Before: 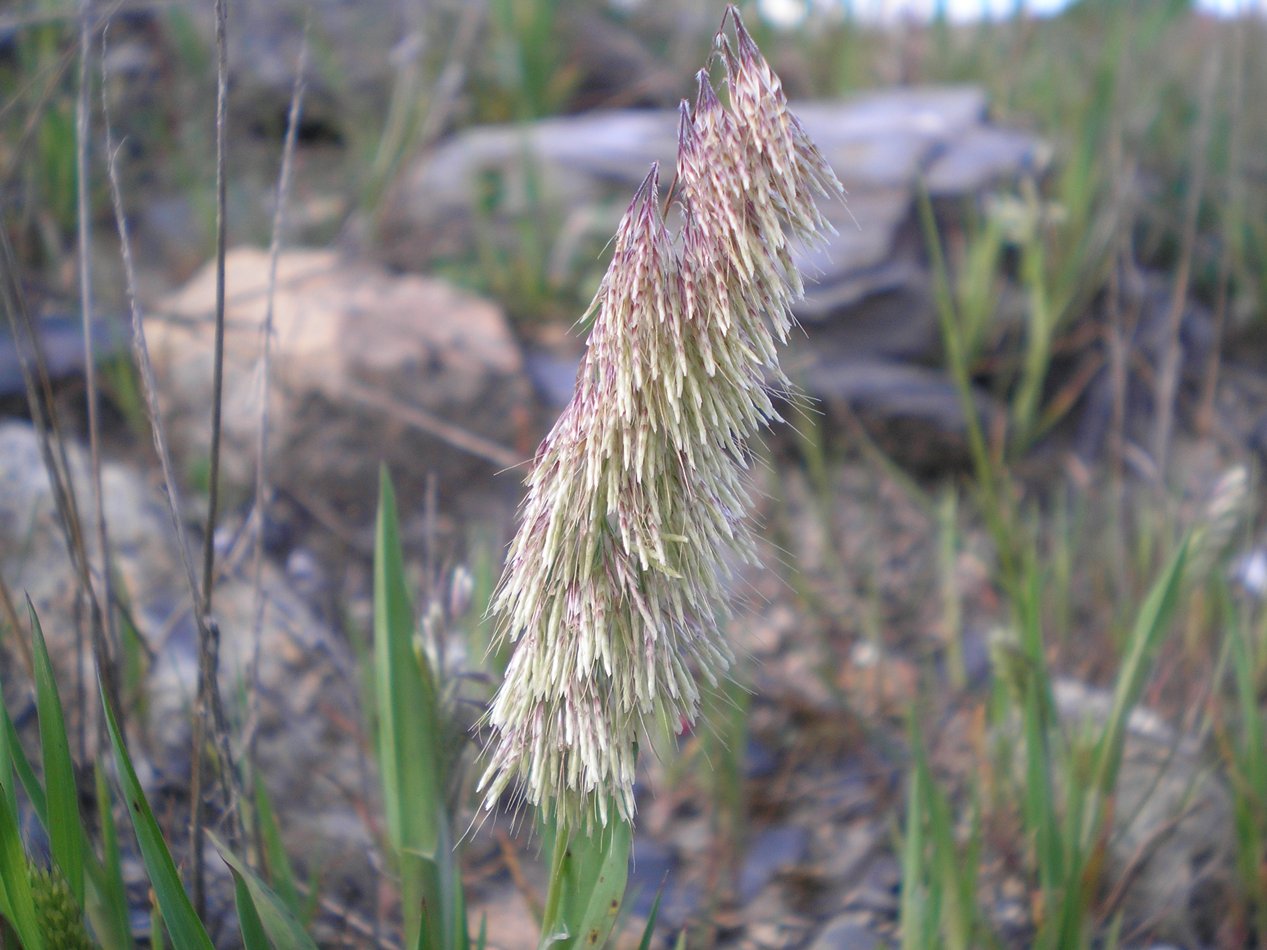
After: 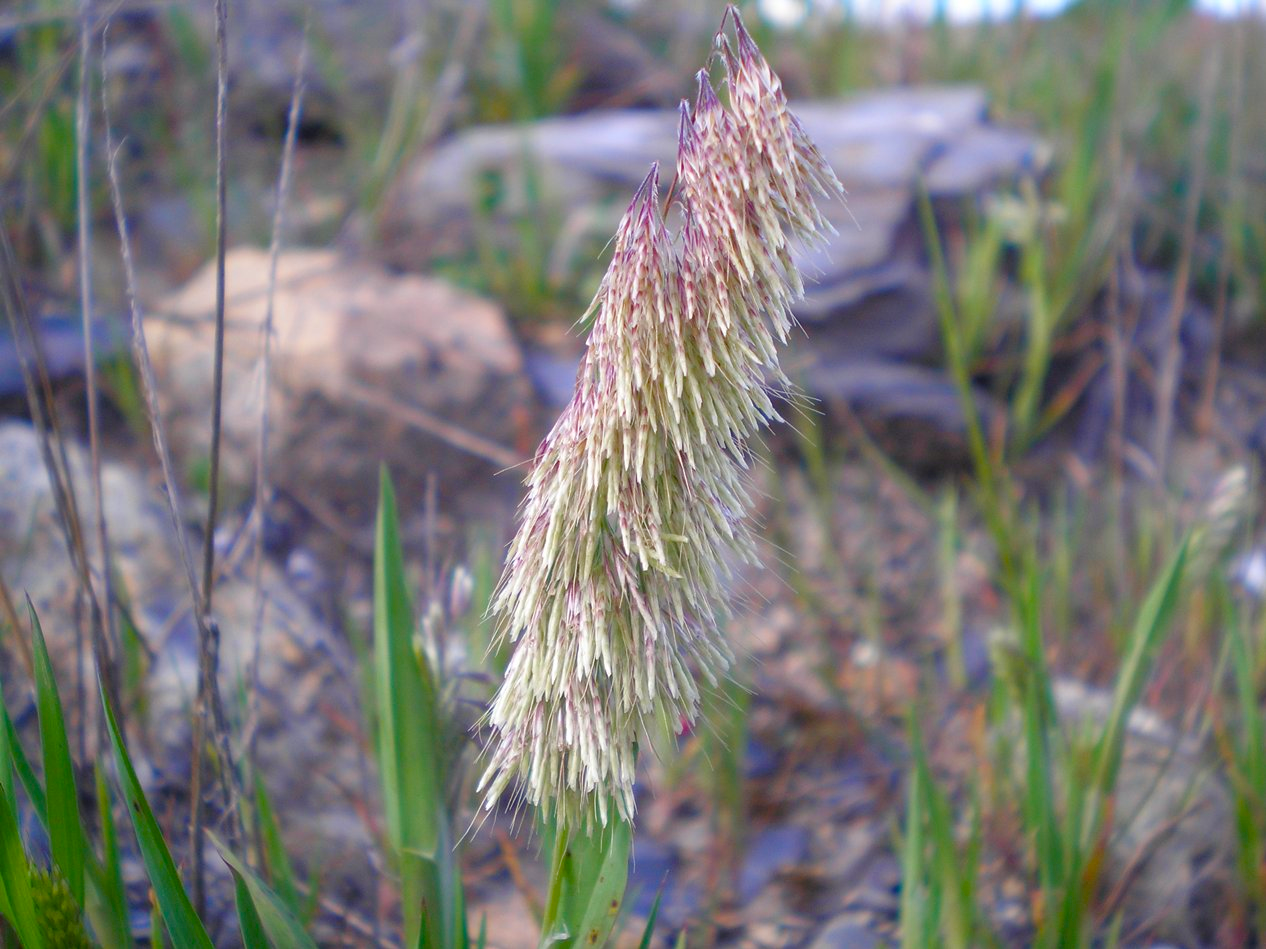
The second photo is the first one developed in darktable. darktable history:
color balance rgb: shadows lift › chroma 3.205%, shadows lift › hue 281.81°, perceptual saturation grading › global saturation 23.106%, perceptual saturation grading › highlights -23.401%, perceptual saturation grading › mid-tones 24.046%, perceptual saturation grading › shadows 39.333%, global vibrance 20%
